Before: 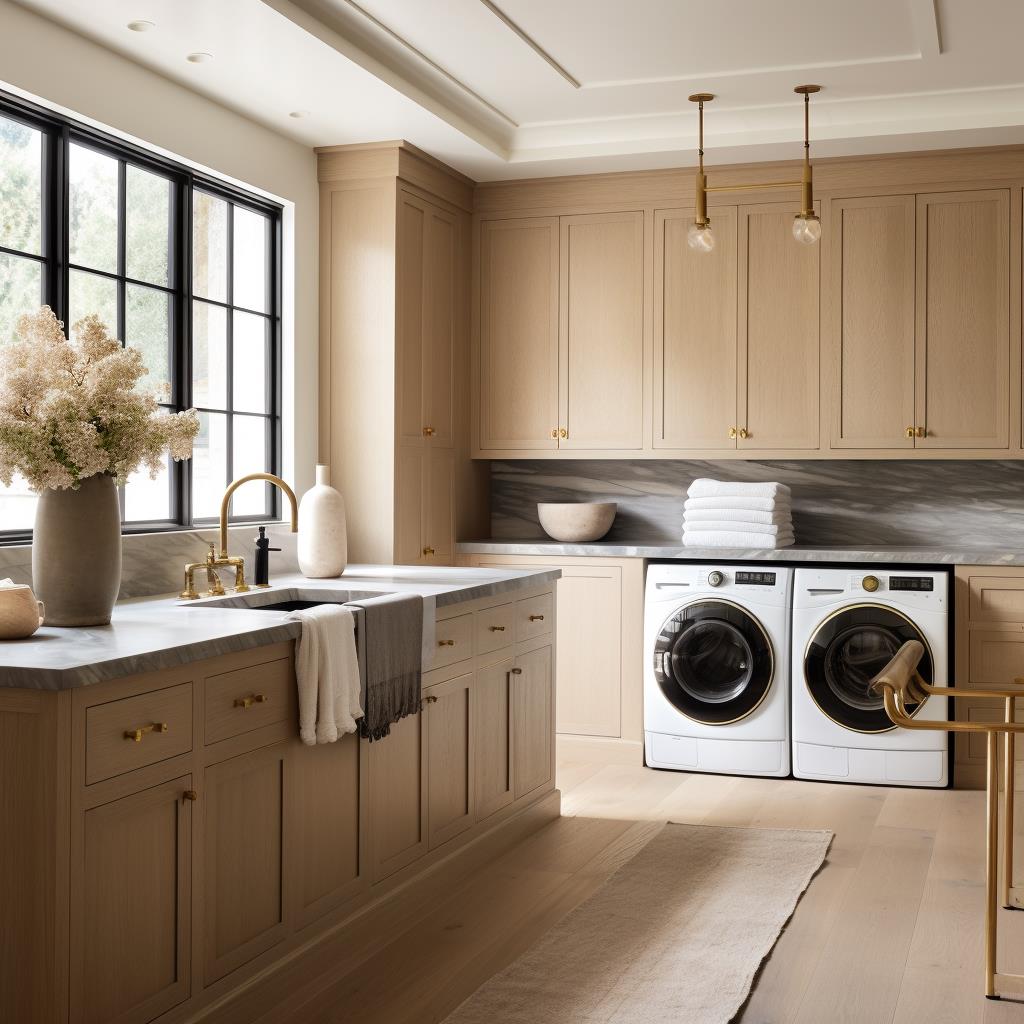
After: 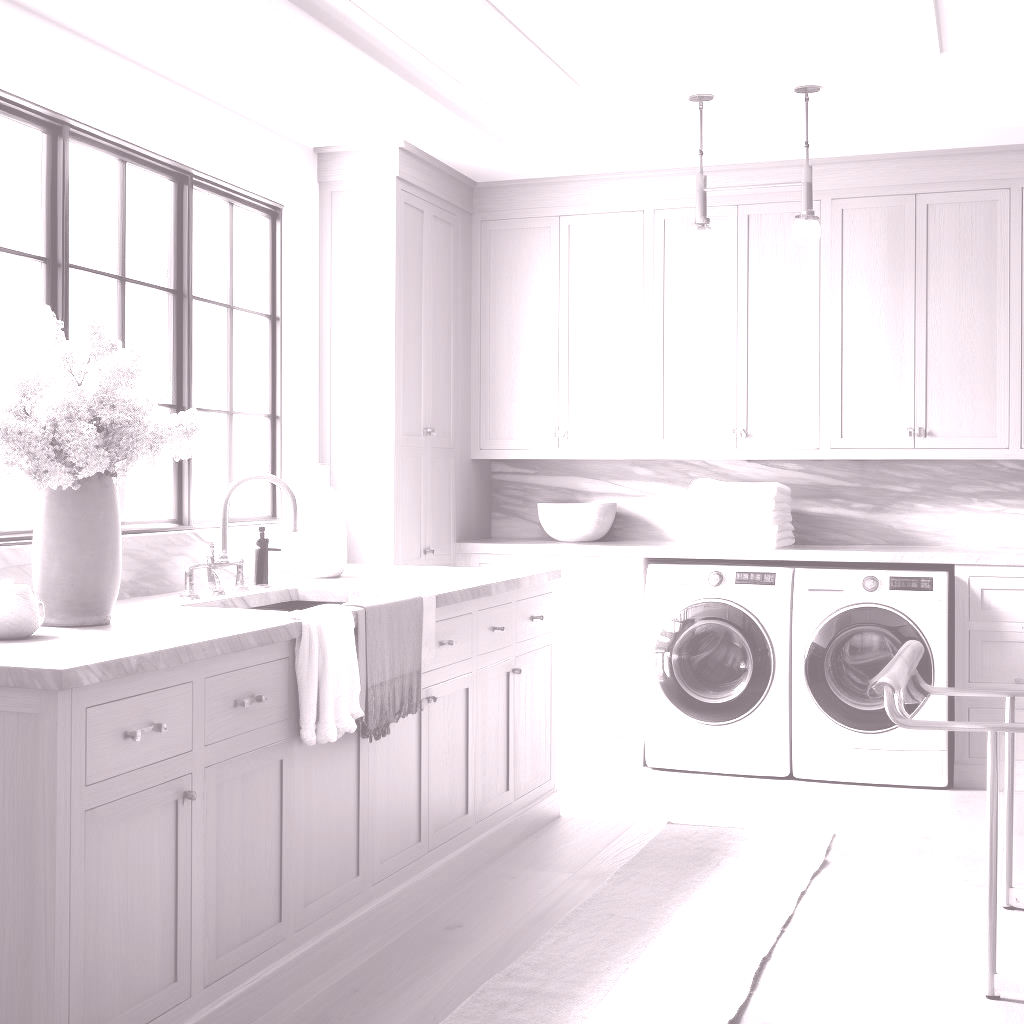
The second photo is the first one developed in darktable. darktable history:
tone equalizer: on, module defaults
colorize: hue 25.2°, saturation 83%, source mix 82%, lightness 79%, version 1
